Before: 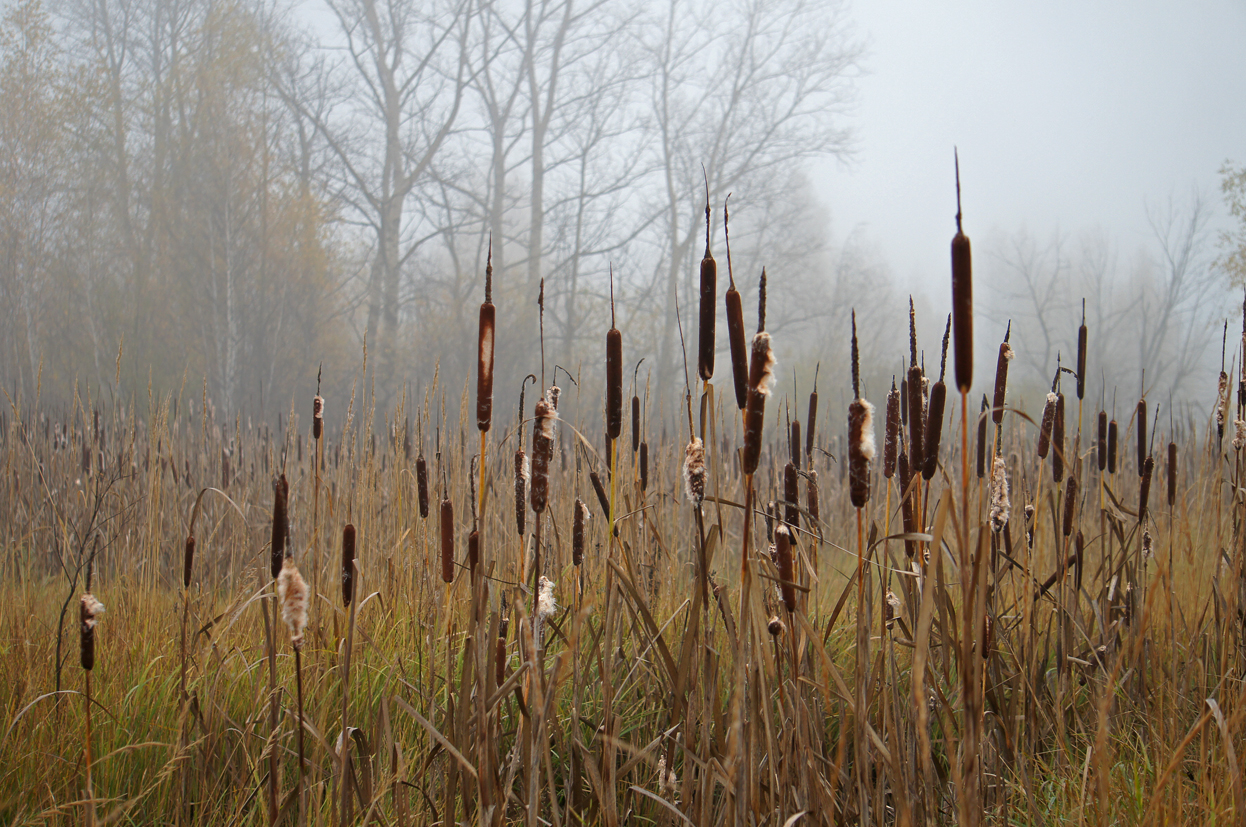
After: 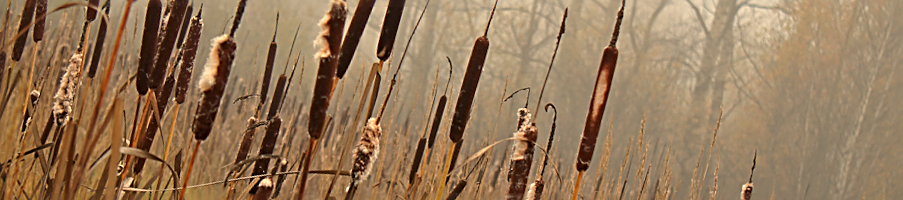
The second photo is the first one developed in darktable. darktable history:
crop and rotate: angle 16.12°, top 30.835%, bottom 35.653%
white balance: red 1.123, blue 0.83
sharpen: radius 2.531, amount 0.628
